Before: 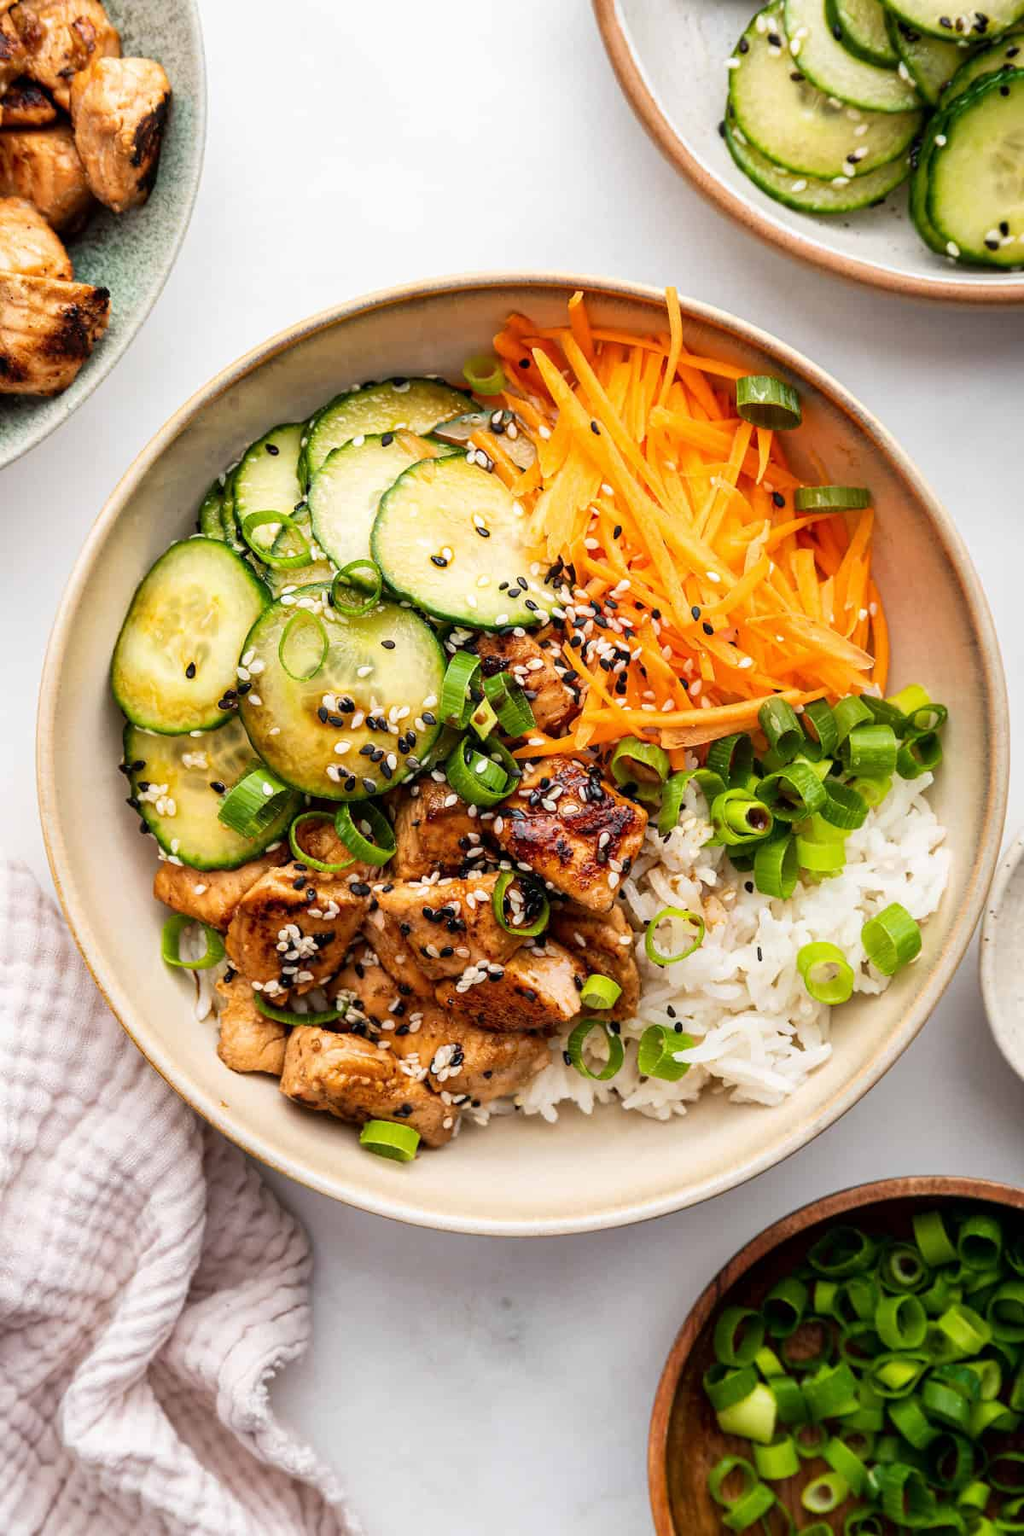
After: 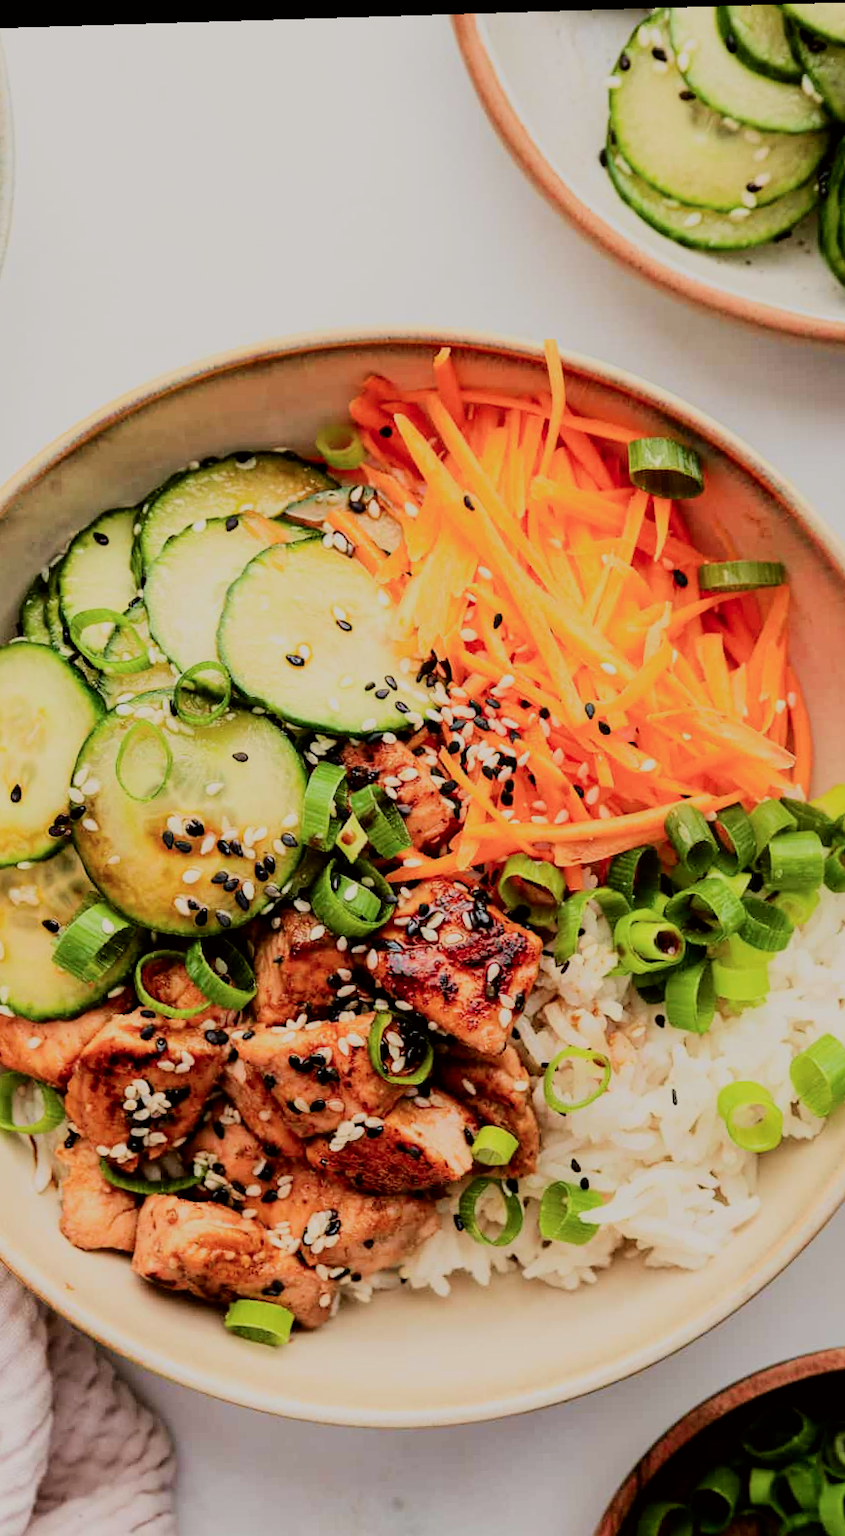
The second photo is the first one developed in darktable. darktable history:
tone curve: curves: ch0 [(0, 0) (0.091, 0.066) (0.184, 0.16) (0.491, 0.519) (0.748, 0.765) (1, 0.919)]; ch1 [(0, 0) (0.179, 0.173) (0.322, 0.32) (0.424, 0.424) (0.502, 0.504) (0.56, 0.578) (0.631, 0.675) (0.777, 0.806) (1, 1)]; ch2 [(0, 0) (0.434, 0.447) (0.483, 0.487) (0.547, 0.573) (0.676, 0.673) (1, 1)], color space Lab, independent channels, preserve colors none
rotate and perspective: rotation -1.75°, automatic cropping off
filmic rgb: black relative exposure -7.15 EV, white relative exposure 5.36 EV, hardness 3.02
crop: left 18.479%, right 12.2%, bottom 13.971%
